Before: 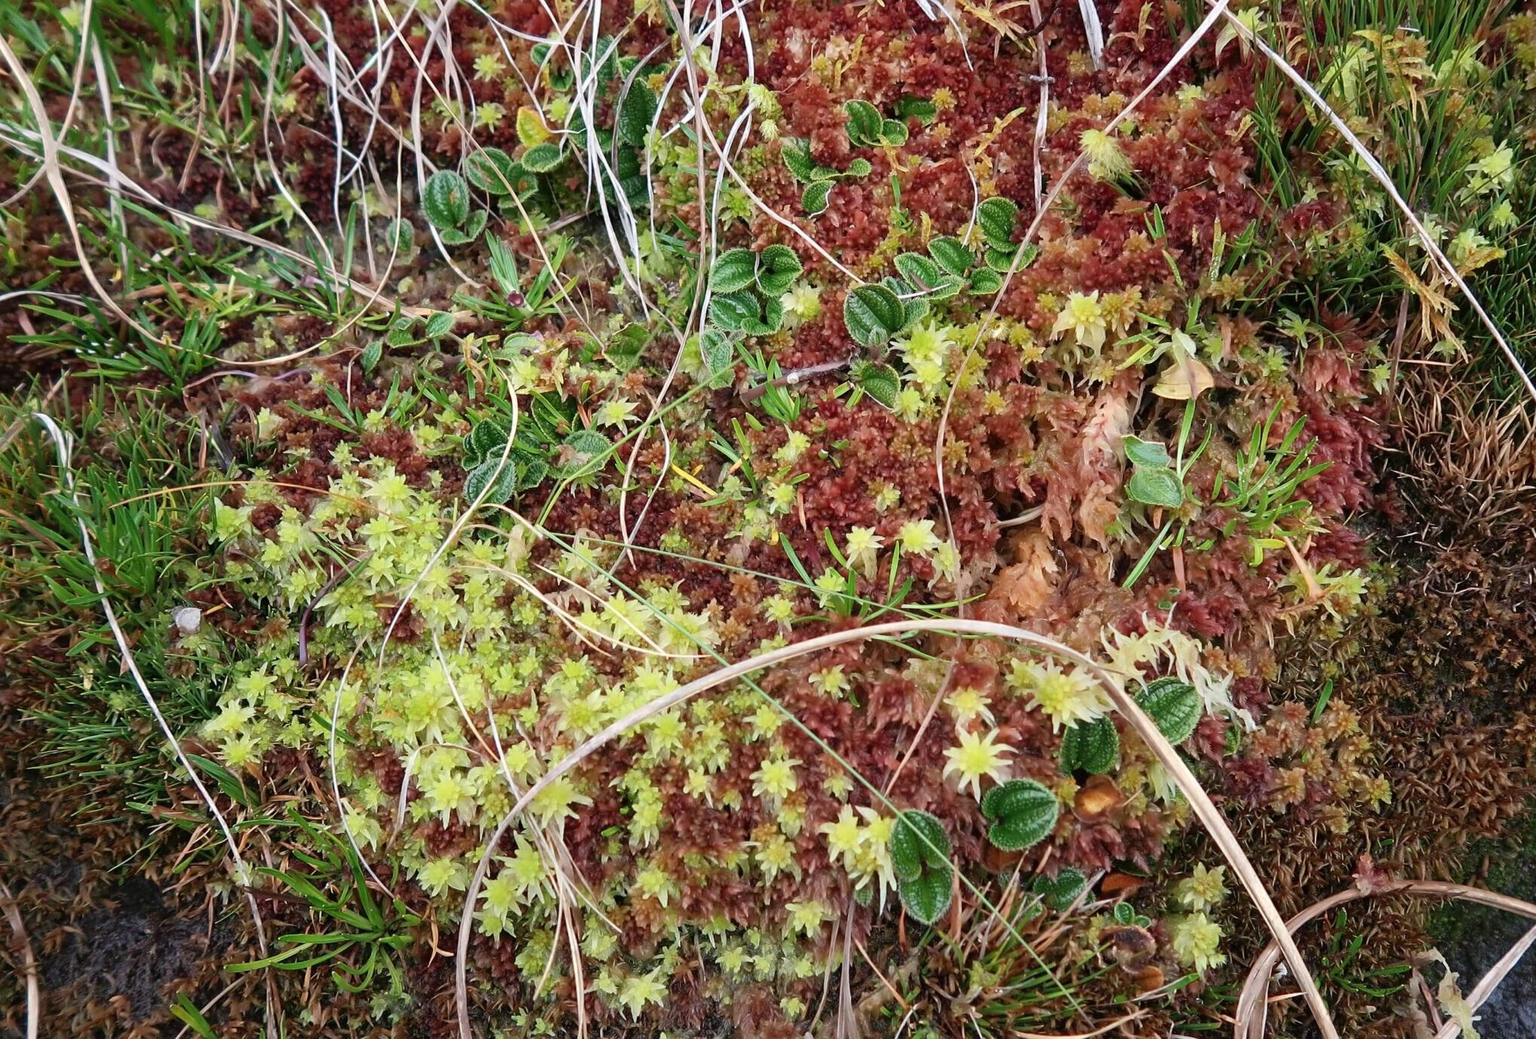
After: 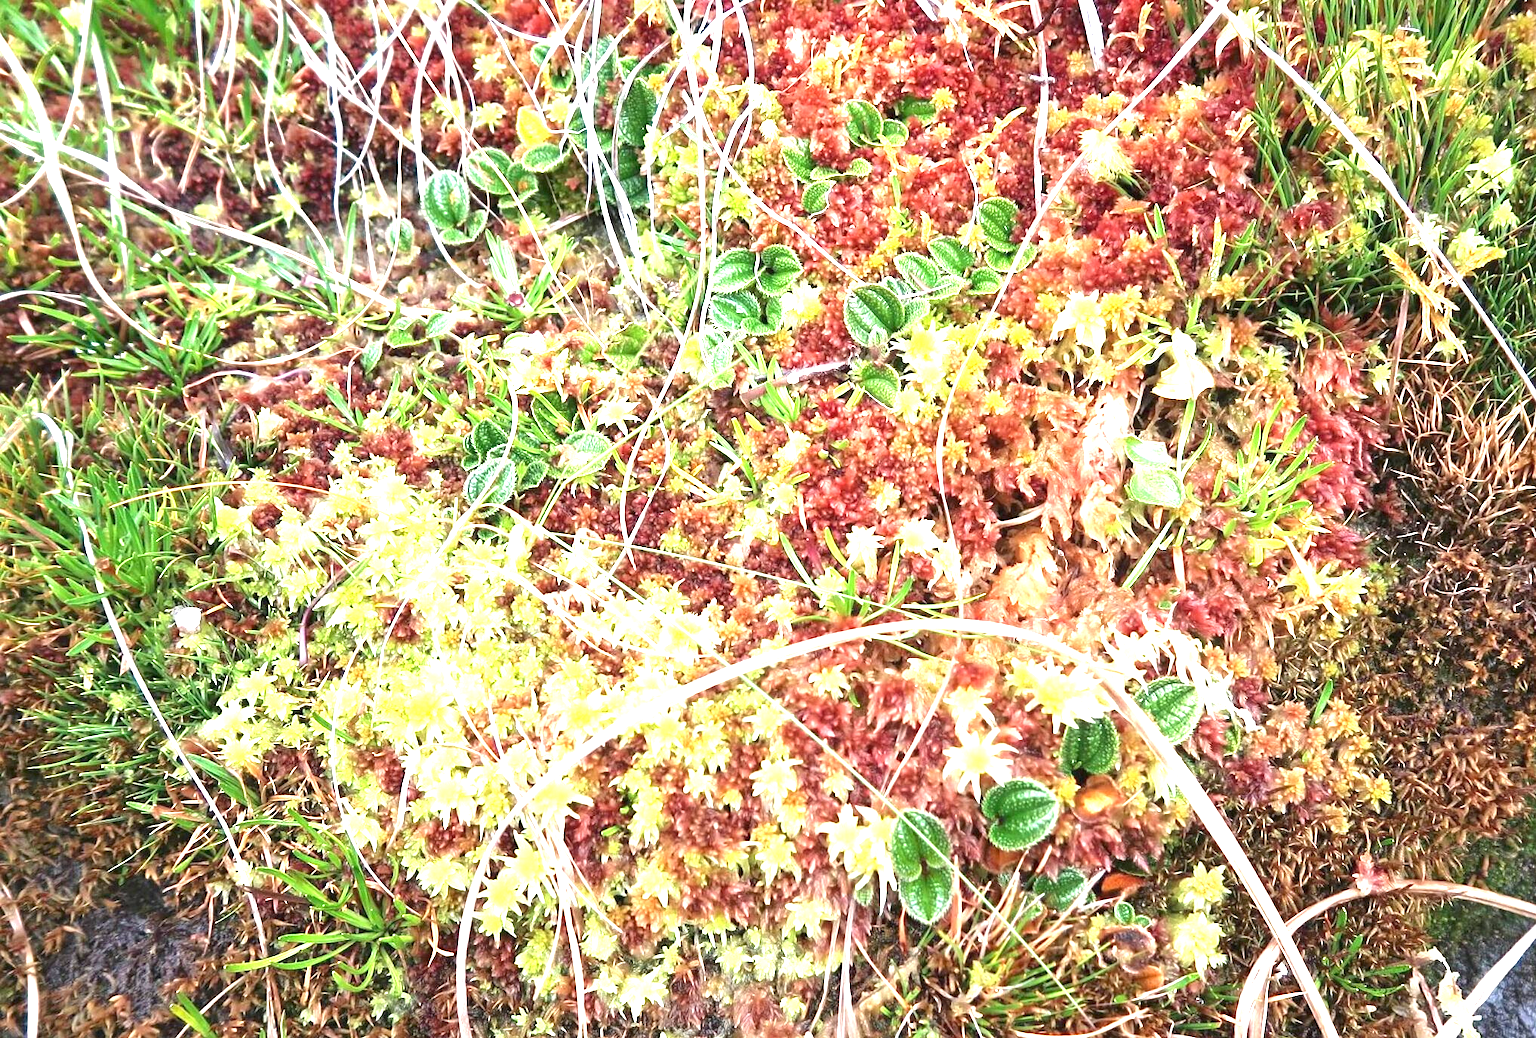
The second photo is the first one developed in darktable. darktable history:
exposure: black level correction 0, exposure 2 EV, compensate highlight preservation false
